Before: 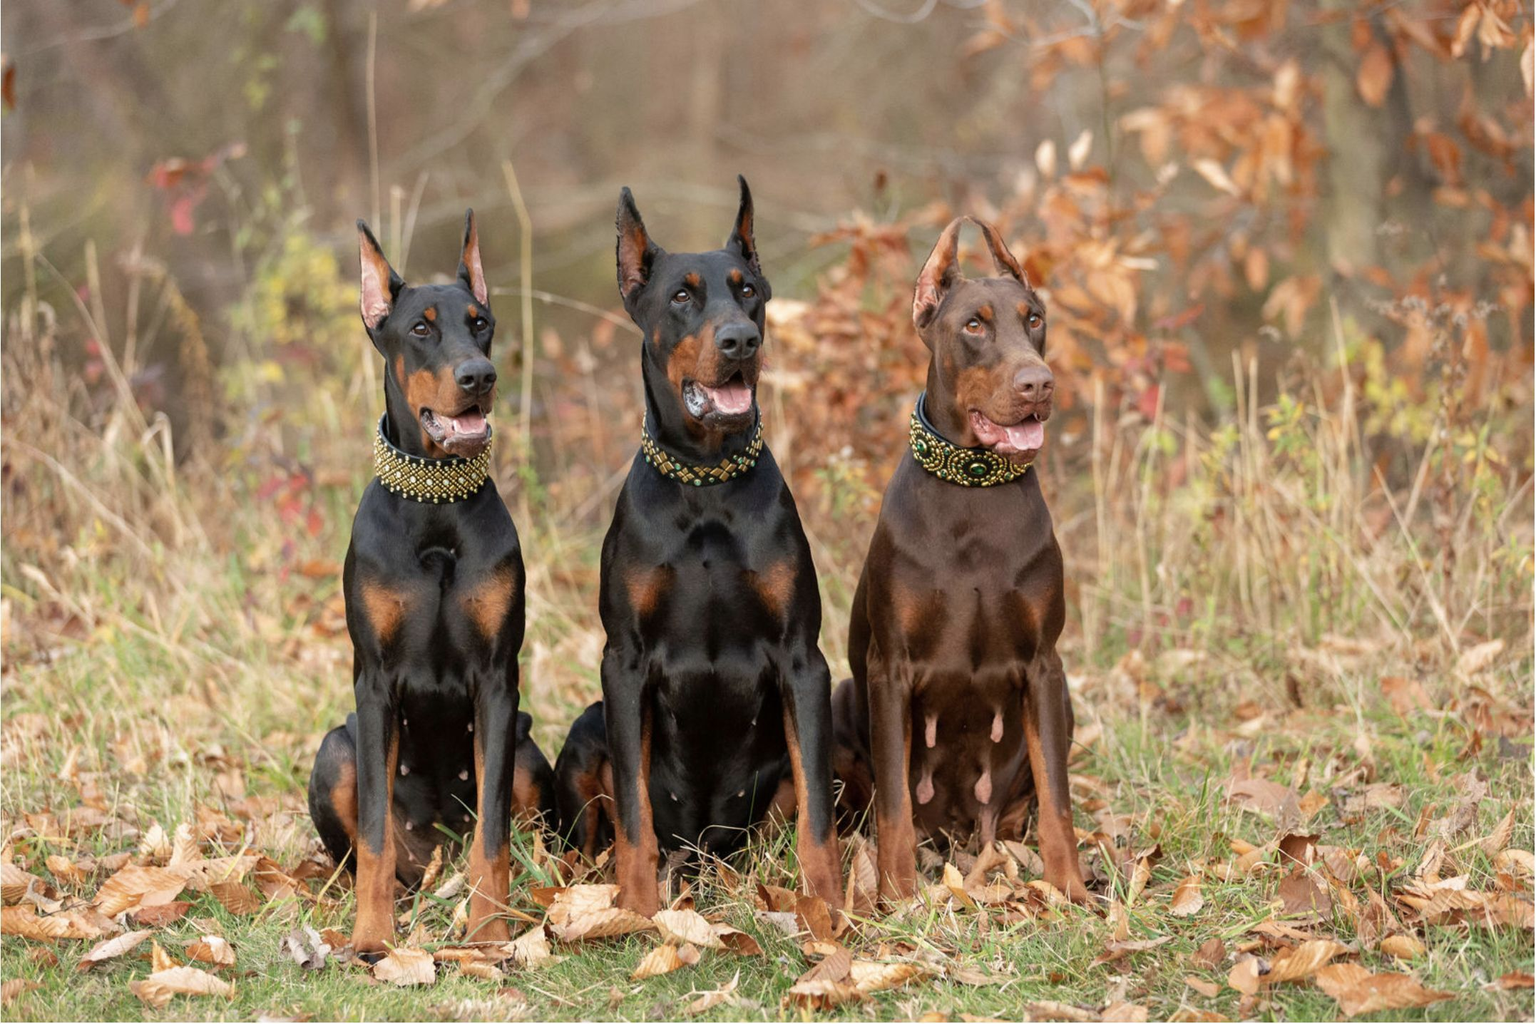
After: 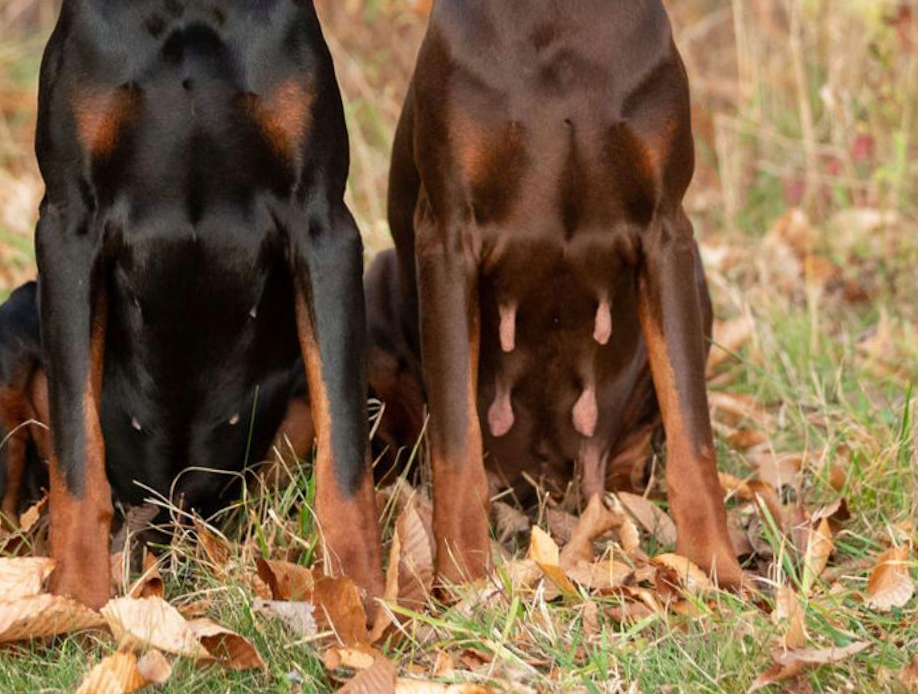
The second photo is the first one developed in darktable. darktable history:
crop: left 35.976%, top 45.819%, right 18.162%, bottom 5.807%
rotate and perspective: rotation 0.215°, lens shift (vertical) -0.139, crop left 0.069, crop right 0.939, crop top 0.002, crop bottom 0.996
